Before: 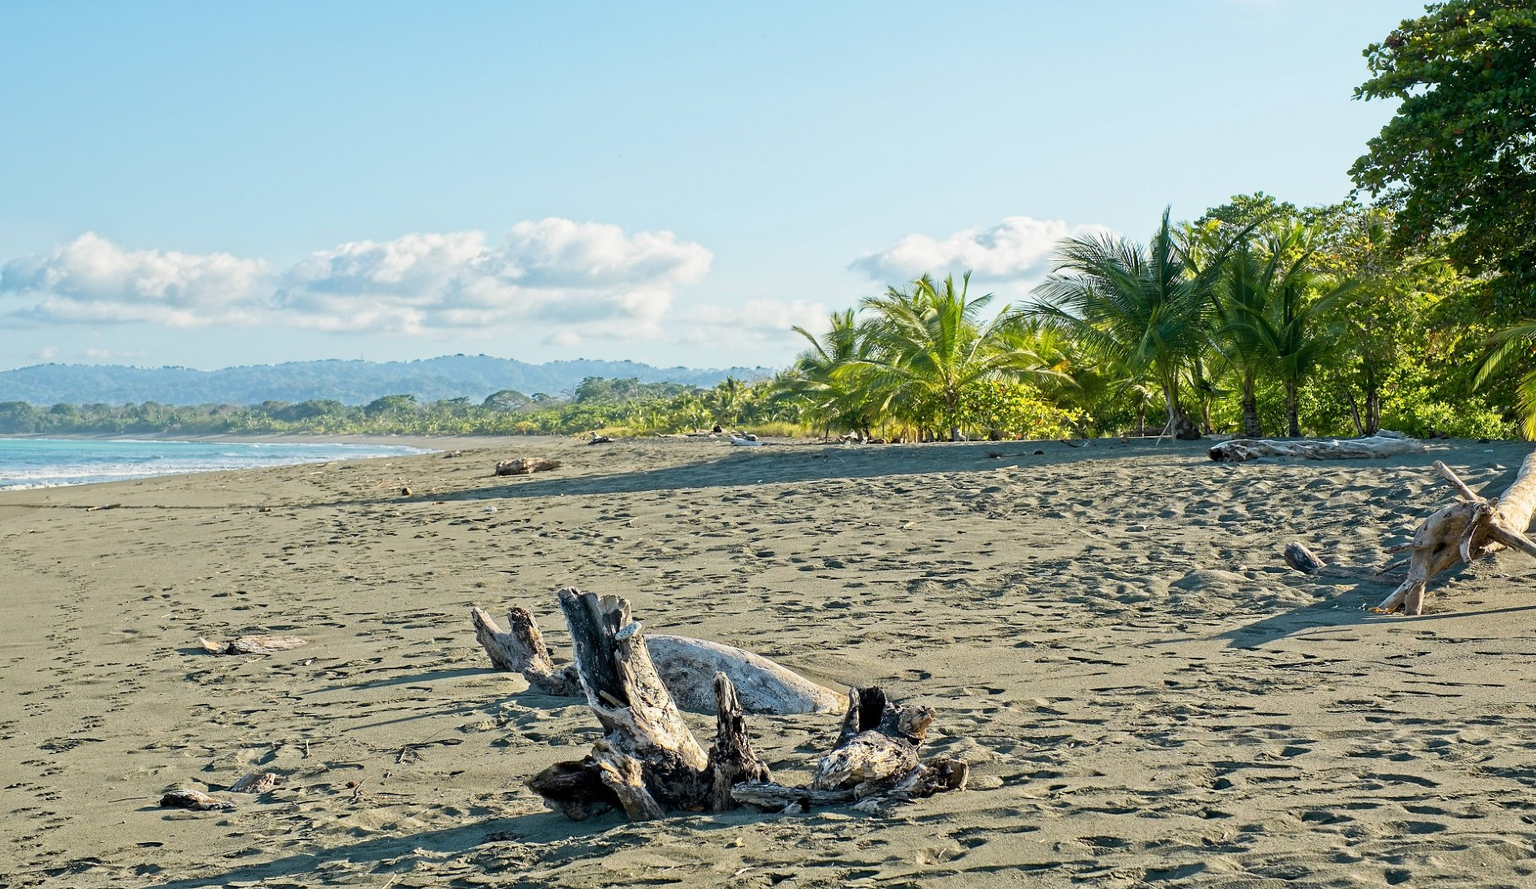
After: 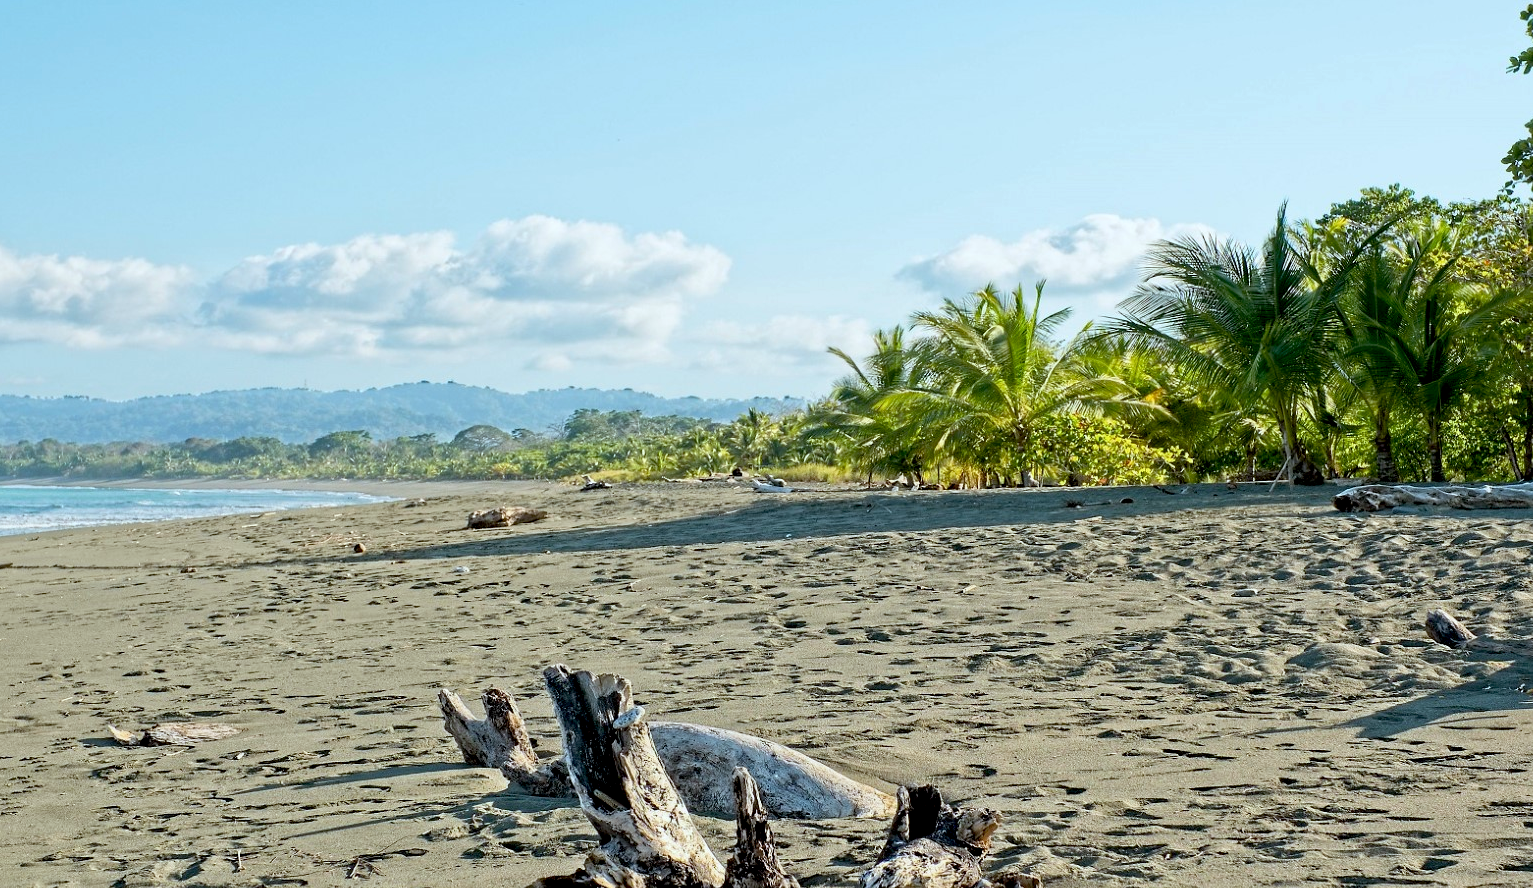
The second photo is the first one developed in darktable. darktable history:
exposure: black level correction 0.012, compensate highlight preservation false
crop and rotate: left 7.196%, top 4.574%, right 10.605%, bottom 13.178%
color correction: highlights a* -3.28, highlights b* -6.24, shadows a* 3.1, shadows b* 5.19
